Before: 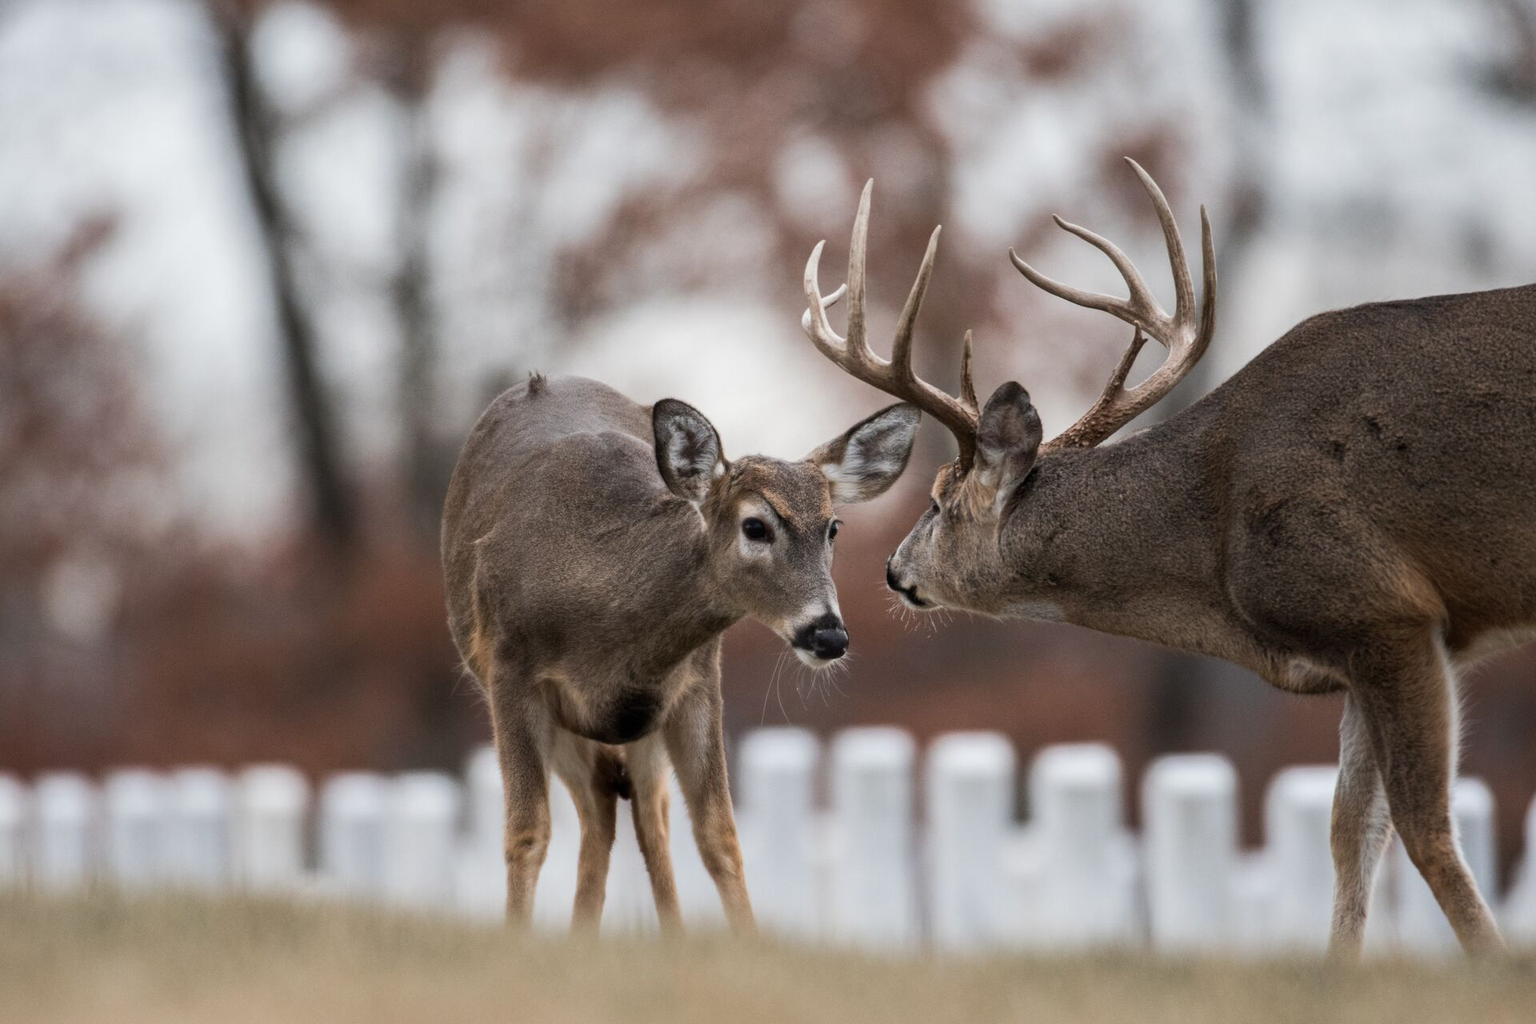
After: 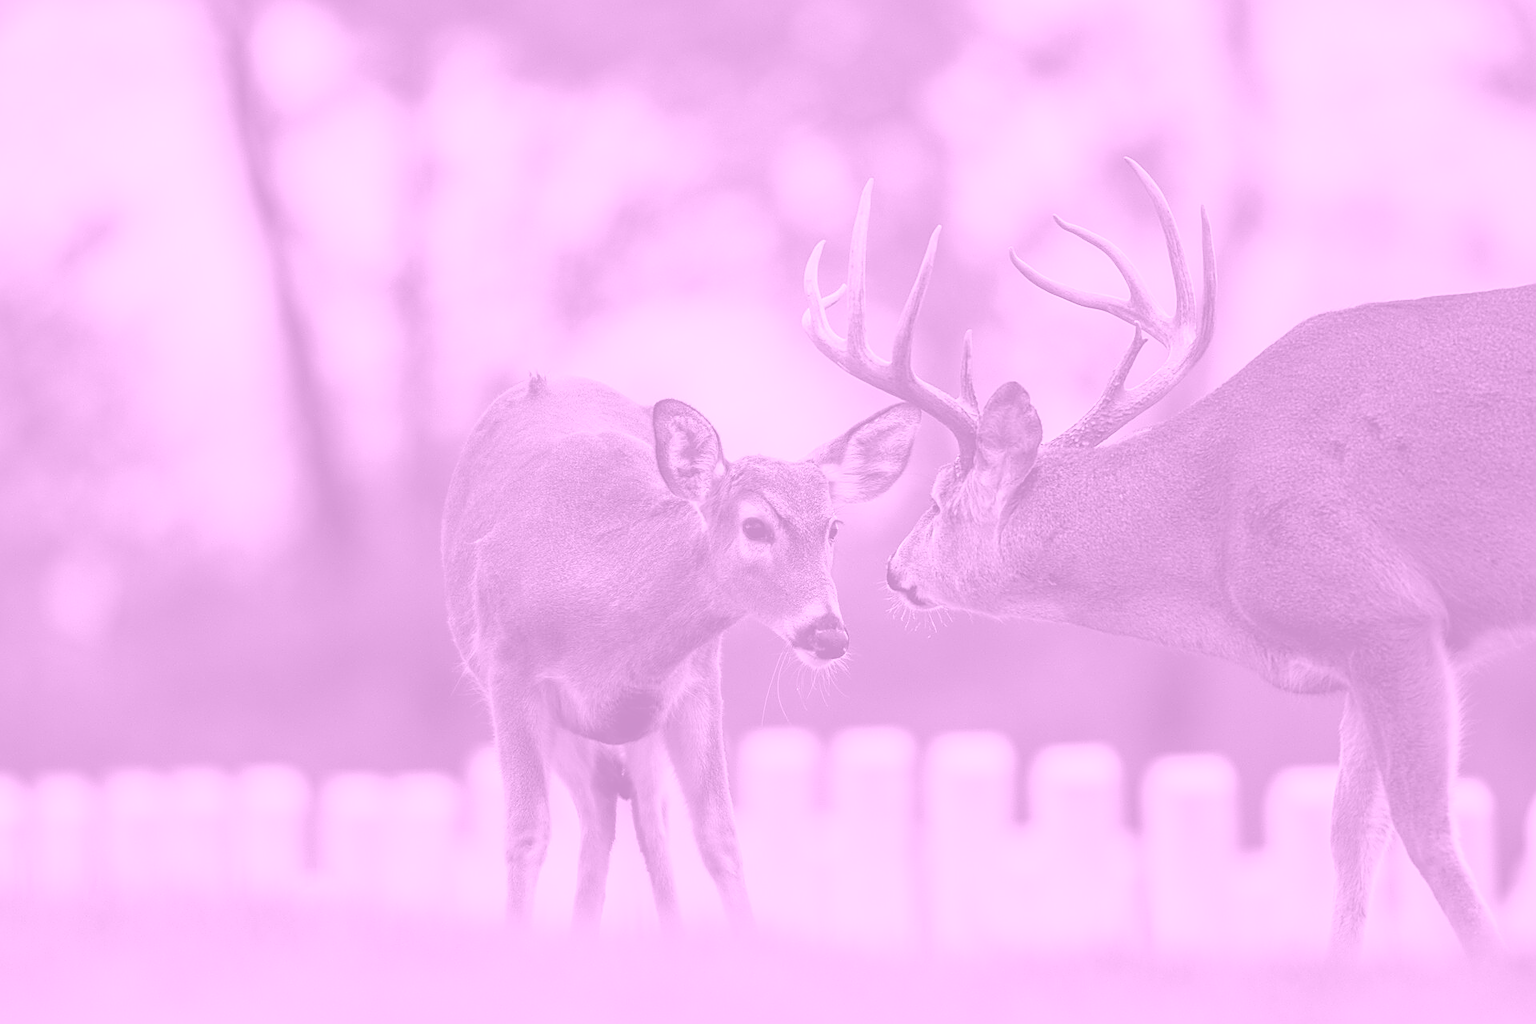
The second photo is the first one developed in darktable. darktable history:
colorize: hue 331.2°, saturation 69%, source mix 30.28%, lightness 69.02%, version 1
sharpen: radius 1.4, amount 1.25, threshold 0.7
local contrast: highlights 61%, shadows 106%, detail 107%, midtone range 0.529
